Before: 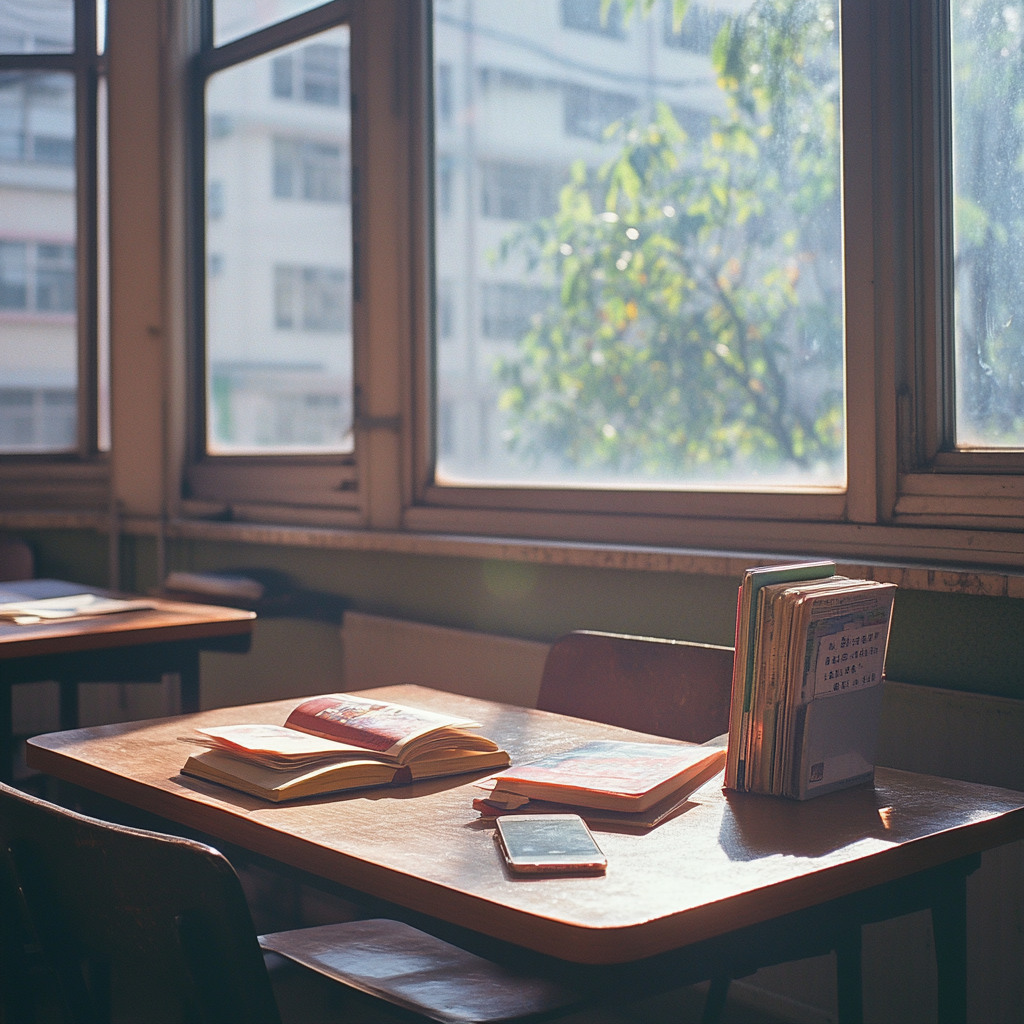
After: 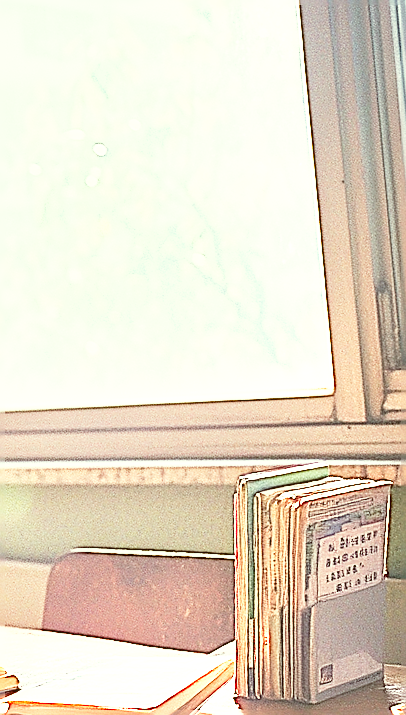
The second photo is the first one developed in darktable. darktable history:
base curve: curves: ch0 [(0, 0) (0.012, 0.01) (0.073, 0.168) (0.31, 0.711) (0.645, 0.957) (1, 1)], preserve colors none
rotate and perspective: rotation -4.2°, shear 0.006, automatic cropping off
exposure: black level correction 0, exposure 1.6 EV, compensate exposure bias true, compensate highlight preservation false
color correction: highlights a* -5.94, highlights b* 9.48, shadows a* 10.12, shadows b* 23.94
crop and rotate: left 49.936%, top 10.094%, right 13.136%, bottom 24.256%
sharpen: amount 2
local contrast: detail 130%
